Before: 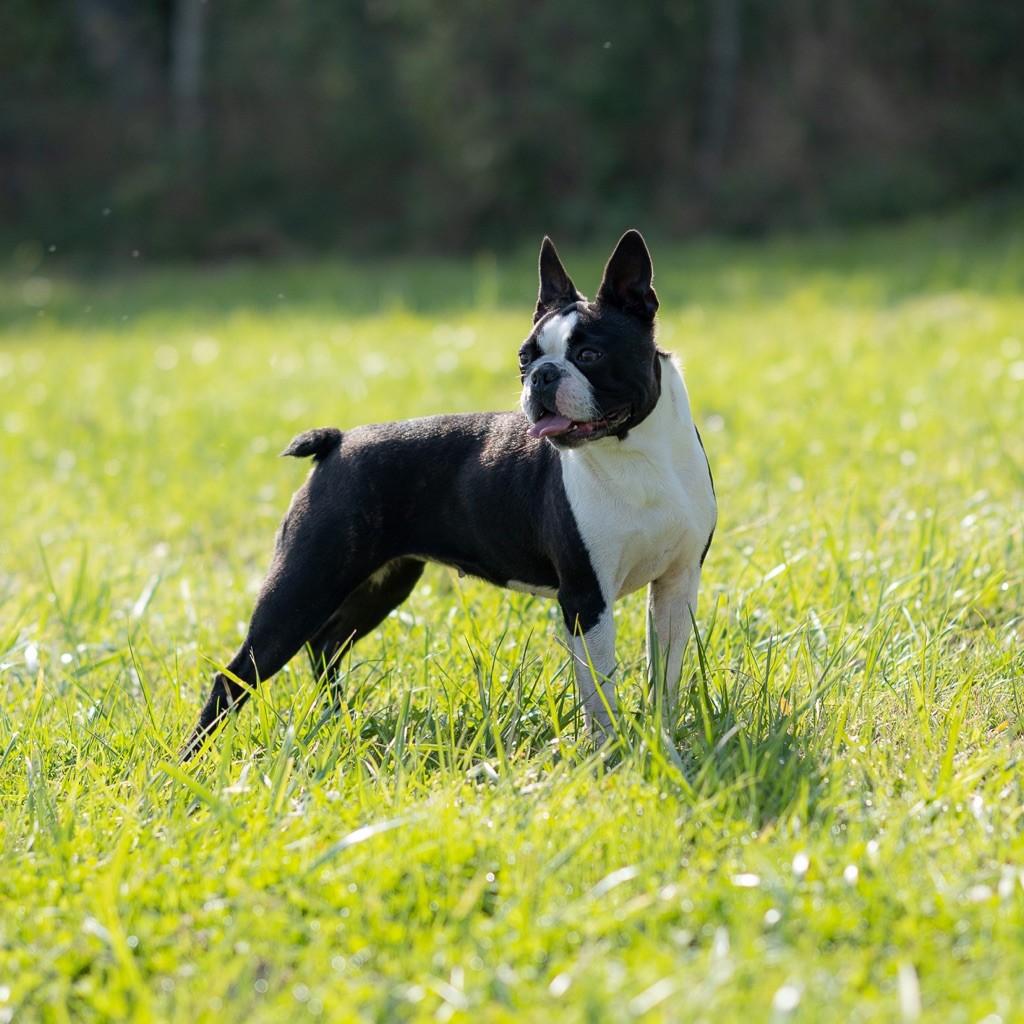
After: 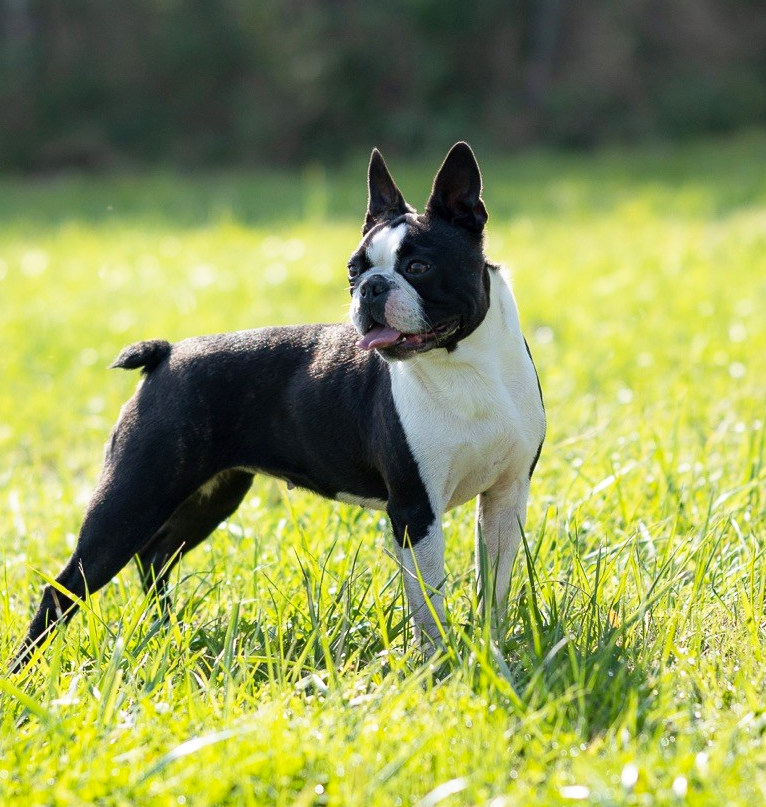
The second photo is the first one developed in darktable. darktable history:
shadows and highlights: shadows 20.91, highlights -35.45, soften with gaussian
crop: left 16.768%, top 8.653%, right 8.362%, bottom 12.485%
base curve: curves: ch0 [(0, 0) (0.688, 0.865) (1, 1)], preserve colors none
